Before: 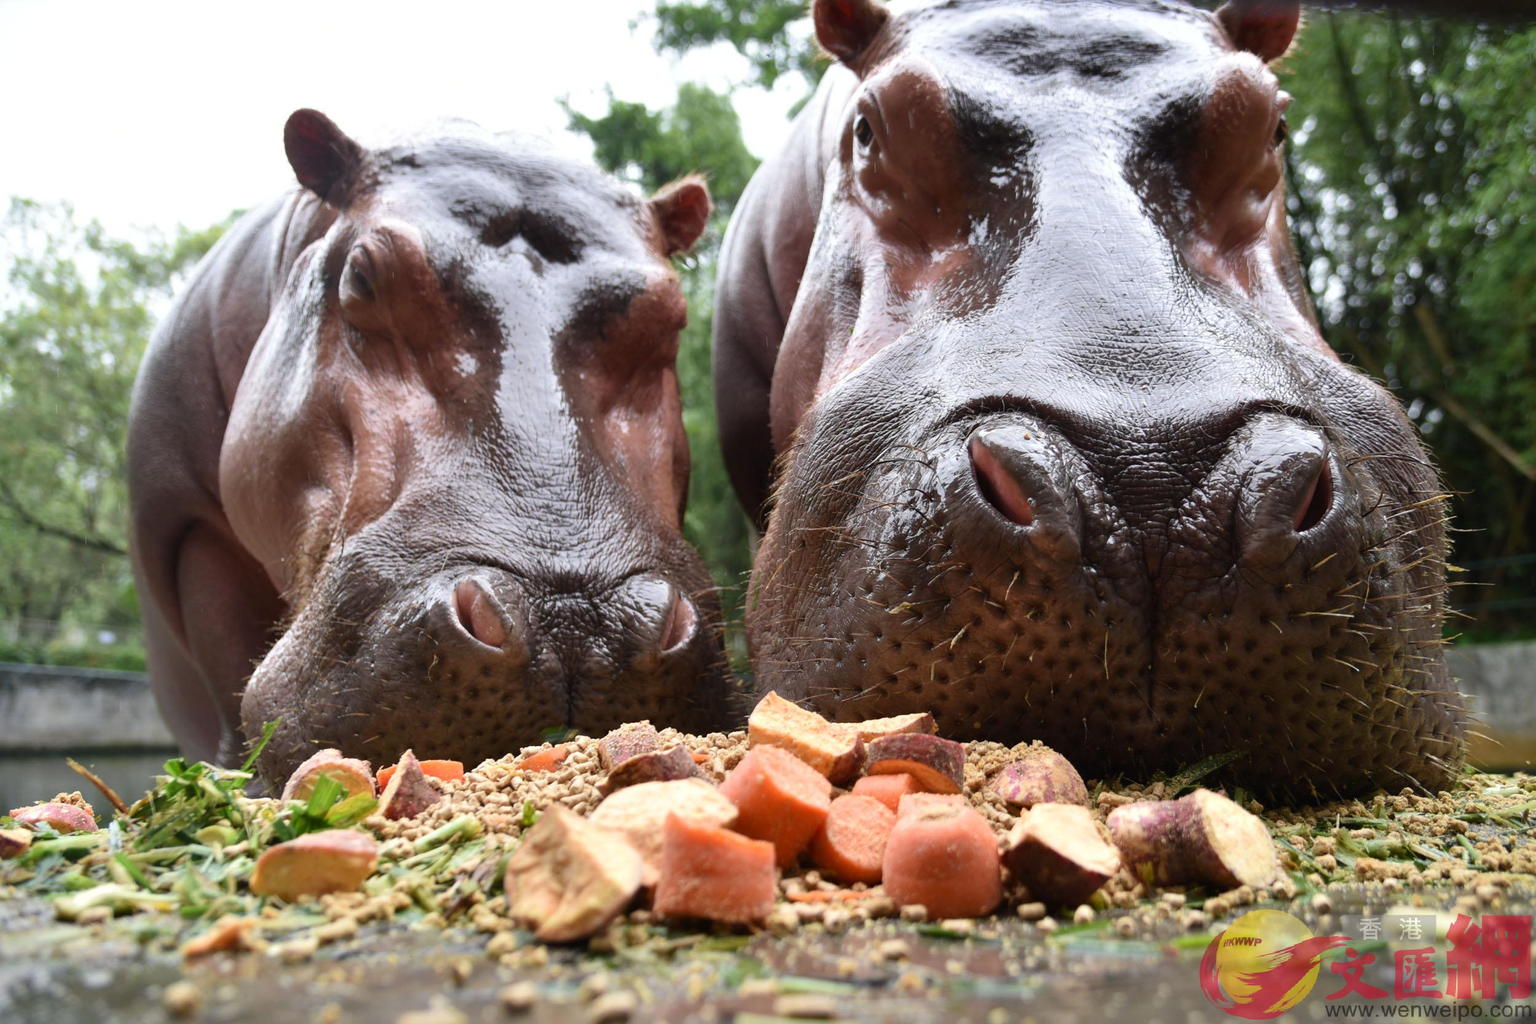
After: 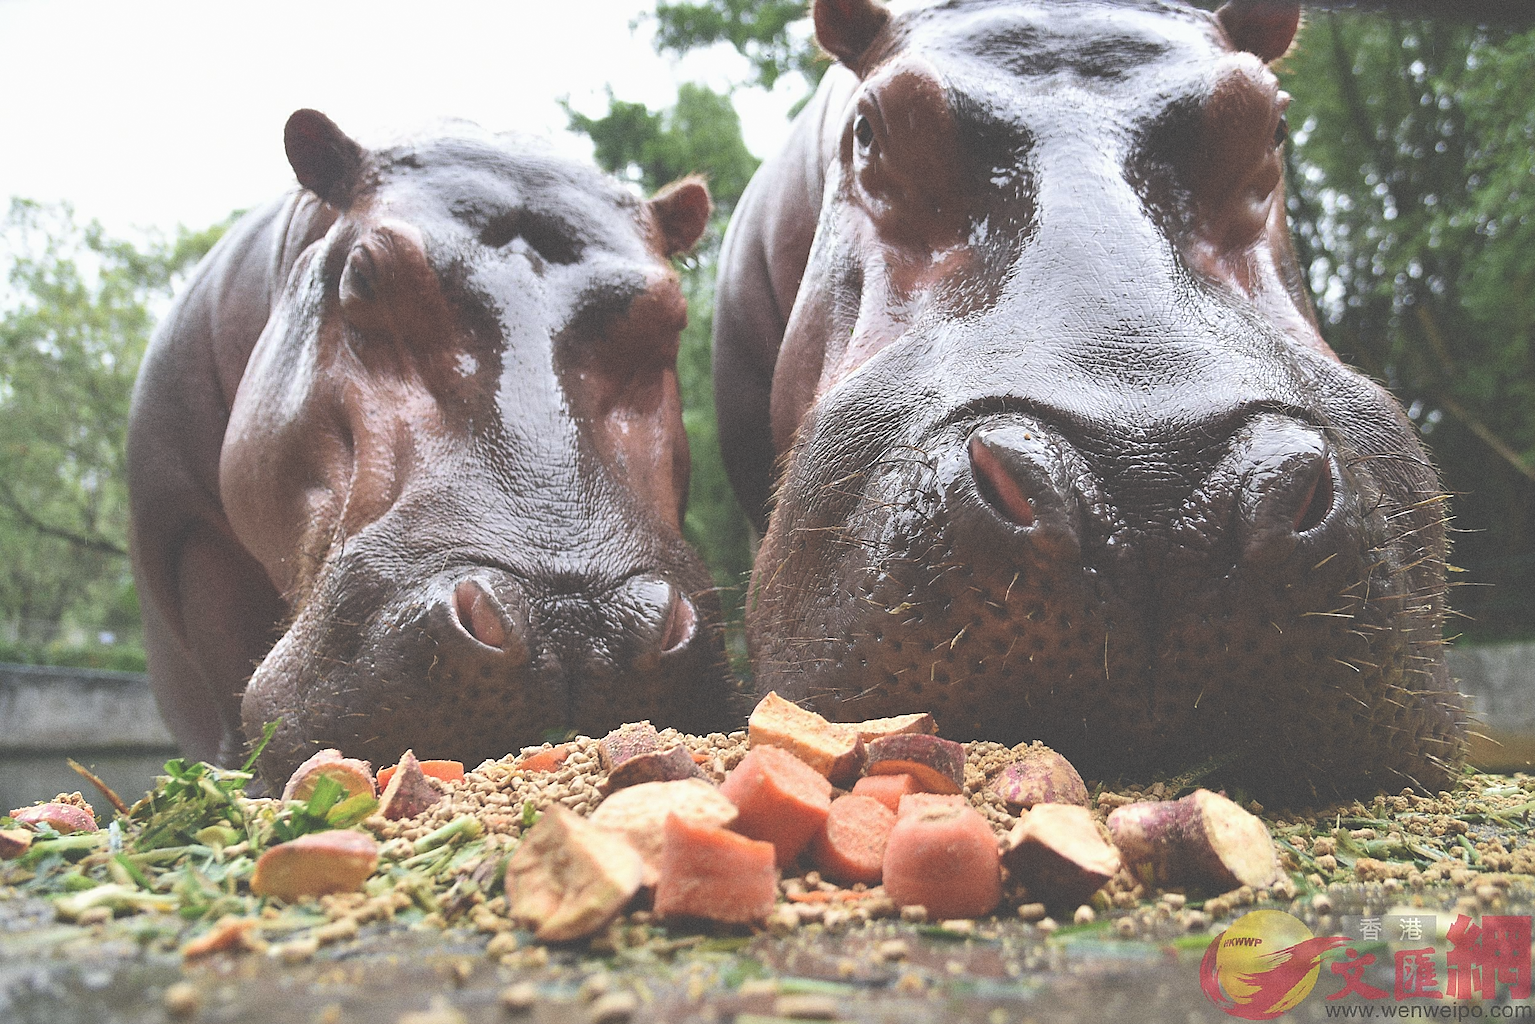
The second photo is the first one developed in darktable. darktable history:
exposure: black level correction -0.062, exposure -0.05 EV, compensate highlight preservation false
sharpen: radius 1.4, amount 1.25, threshold 0.7
grain: coarseness 0.09 ISO, strength 40%
